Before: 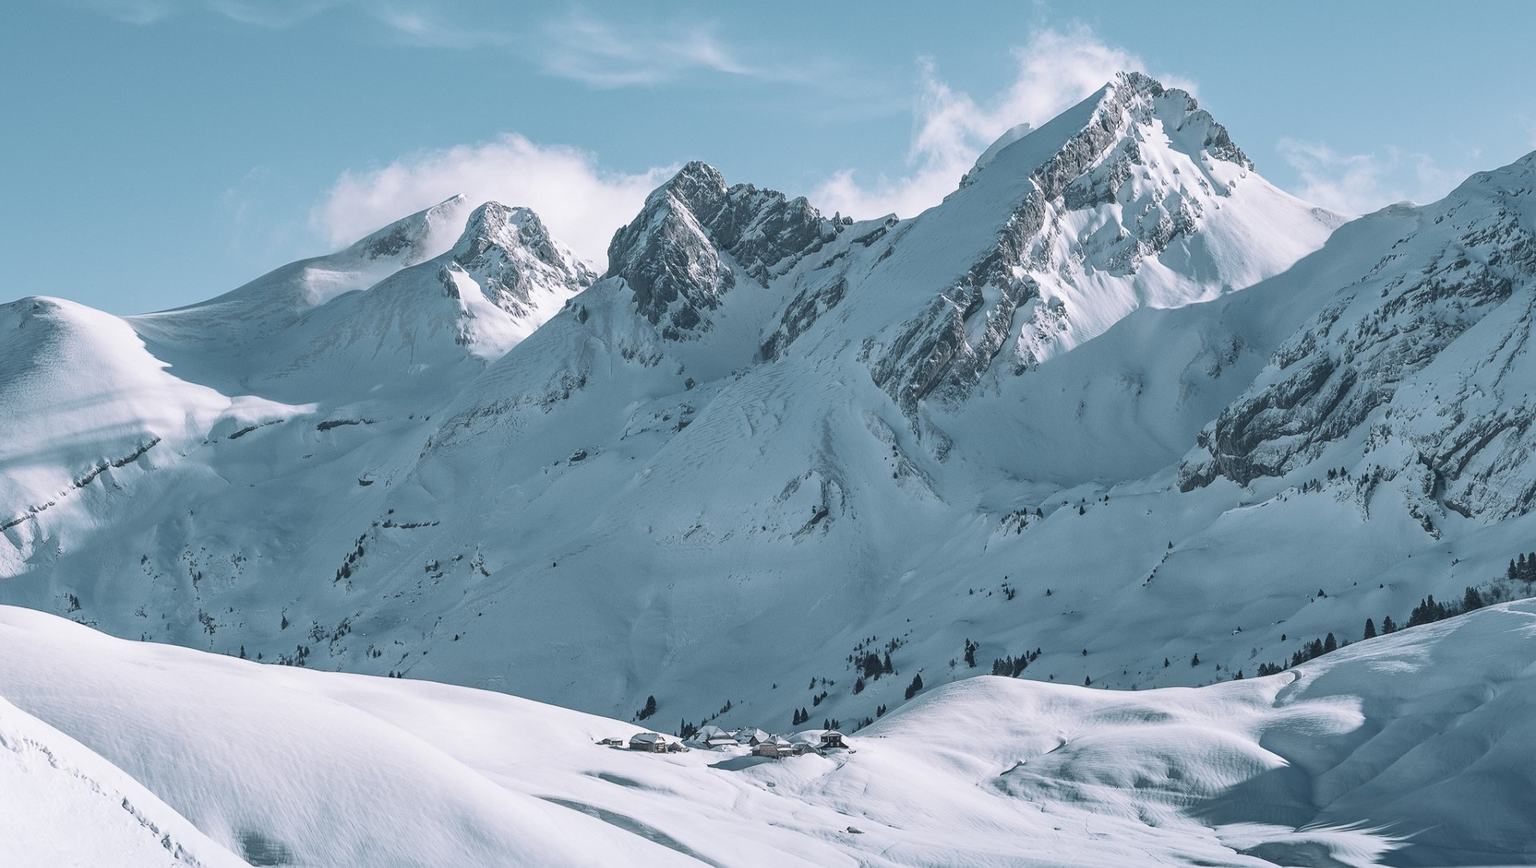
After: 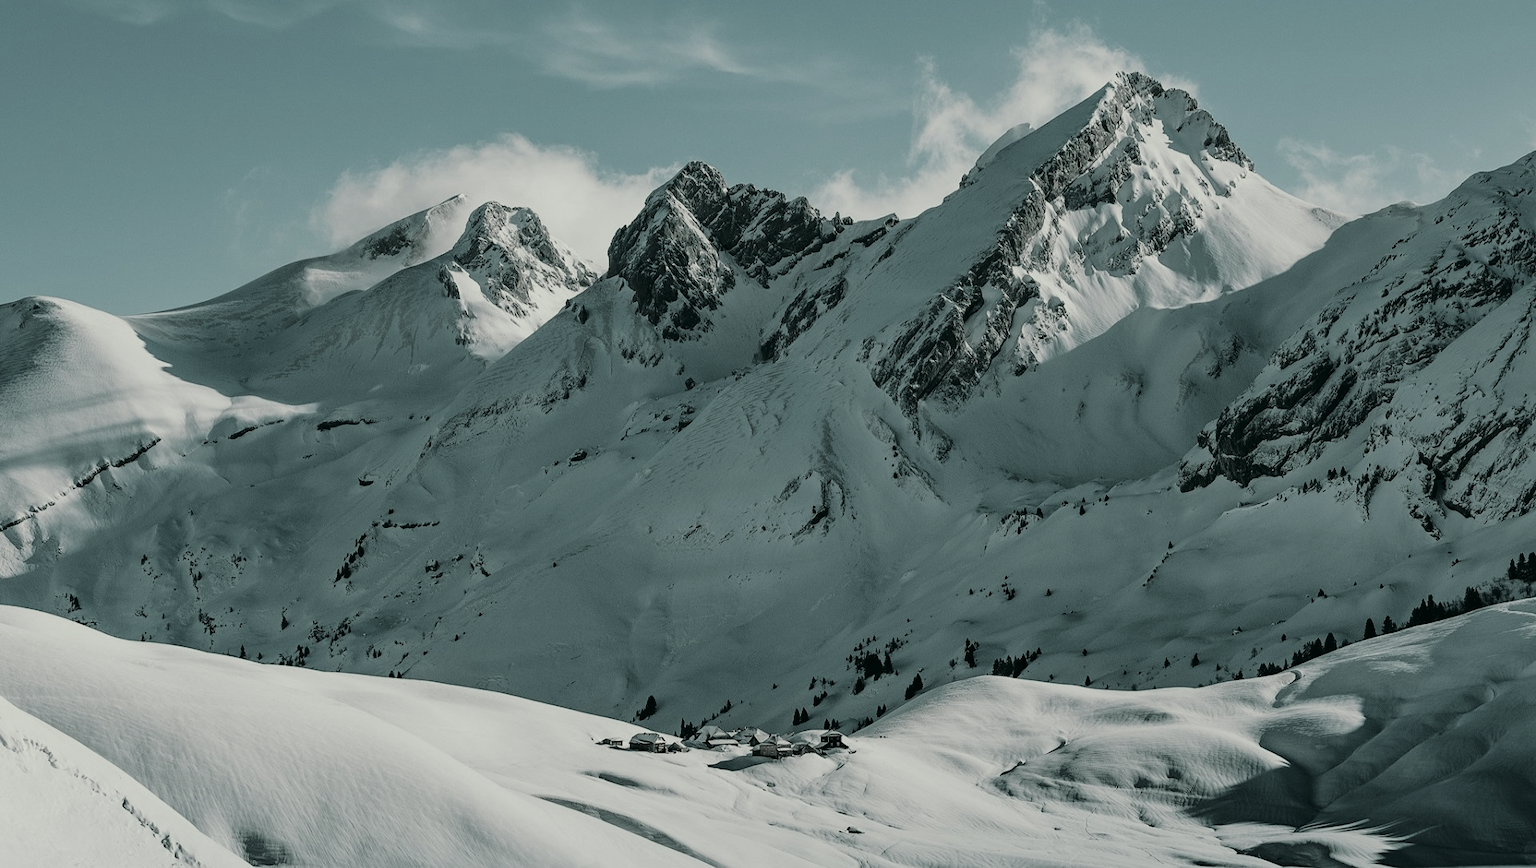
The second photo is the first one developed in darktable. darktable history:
levels: levels [0, 0.618, 1]
contrast brightness saturation: contrast -0.08, brightness -0.04, saturation -0.11
tone curve: curves: ch0 [(0, 0) (0.094, 0.039) (0.243, 0.155) (0.411, 0.482) (0.479, 0.583) (0.654, 0.742) (0.793, 0.851) (0.994, 0.974)]; ch1 [(0, 0) (0.161, 0.092) (0.35, 0.33) (0.392, 0.392) (0.456, 0.456) (0.505, 0.502) (0.537, 0.518) (0.553, 0.53) (0.573, 0.569) (0.718, 0.718) (1, 1)]; ch2 [(0, 0) (0.346, 0.362) (0.411, 0.412) (0.502, 0.502) (0.531, 0.521) (0.576, 0.553) (0.615, 0.621) (1, 1)], color space Lab, independent channels, preserve colors none
color balance: lift [1.005, 0.99, 1.007, 1.01], gamma [1, 1.034, 1.032, 0.966], gain [0.873, 1.055, 1.067, 0.933]
